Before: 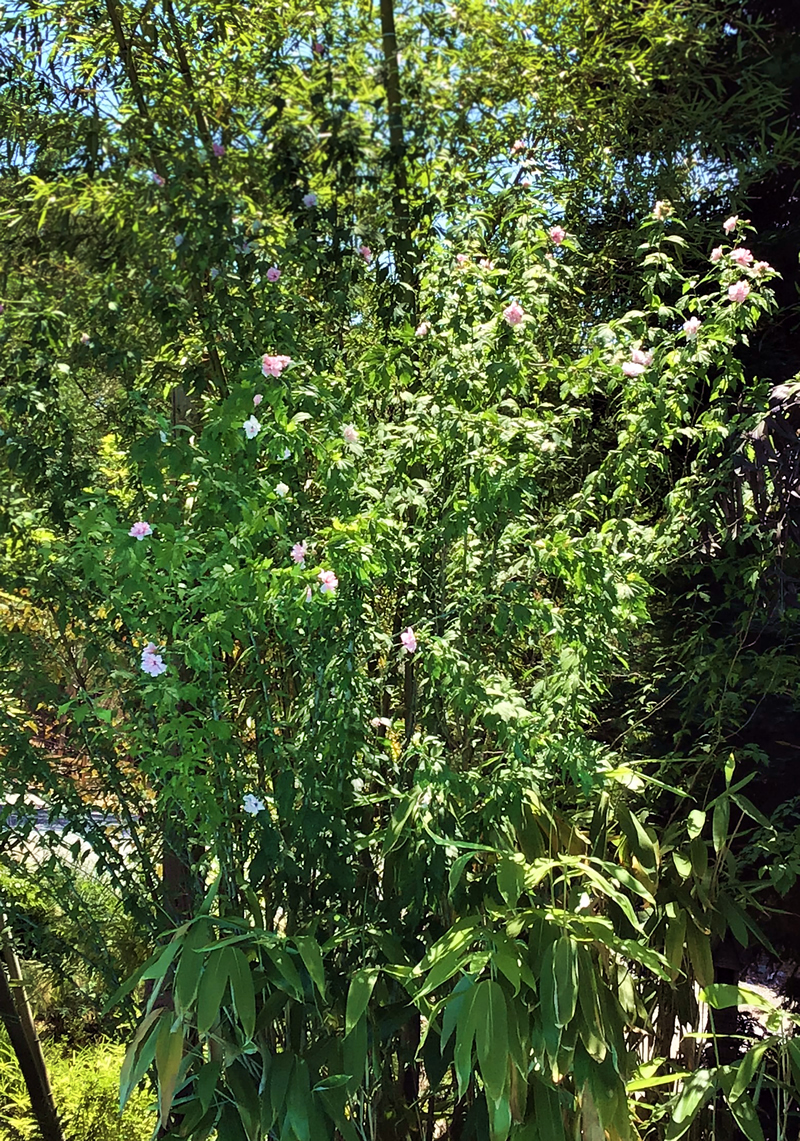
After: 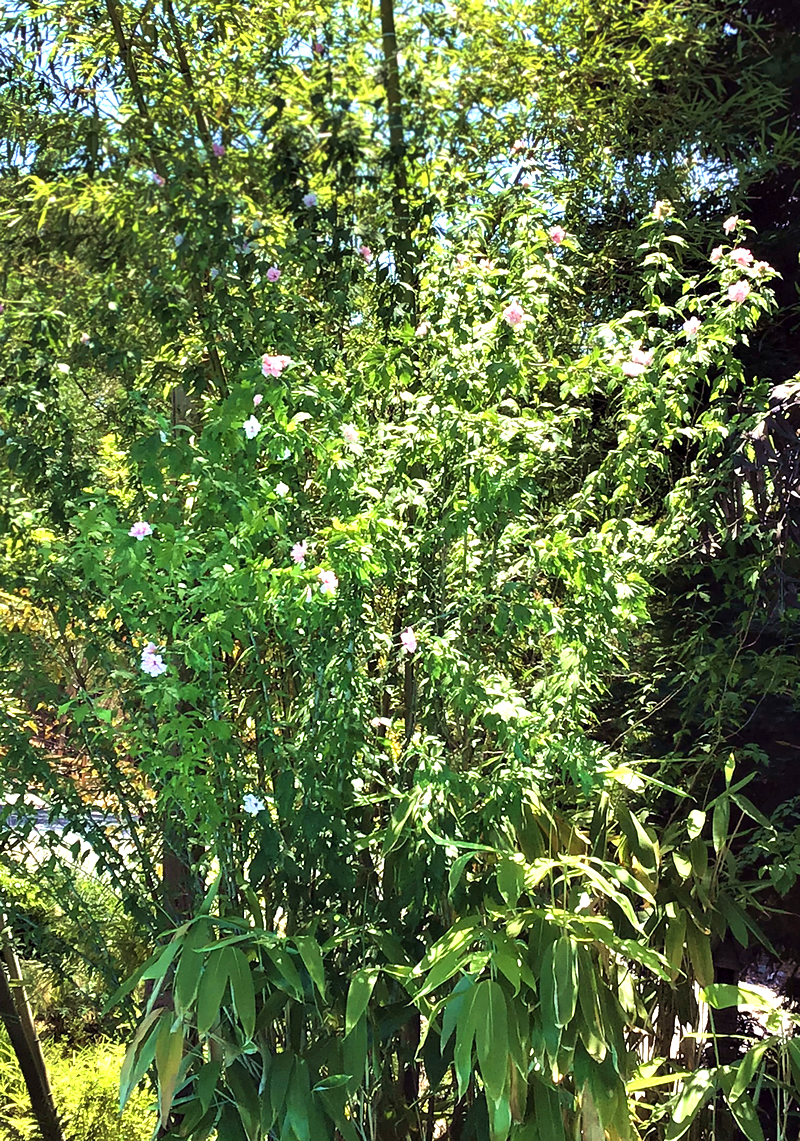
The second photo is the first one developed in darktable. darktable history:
exposure: exposure 0.77 EV, compensate highlight preservation false
